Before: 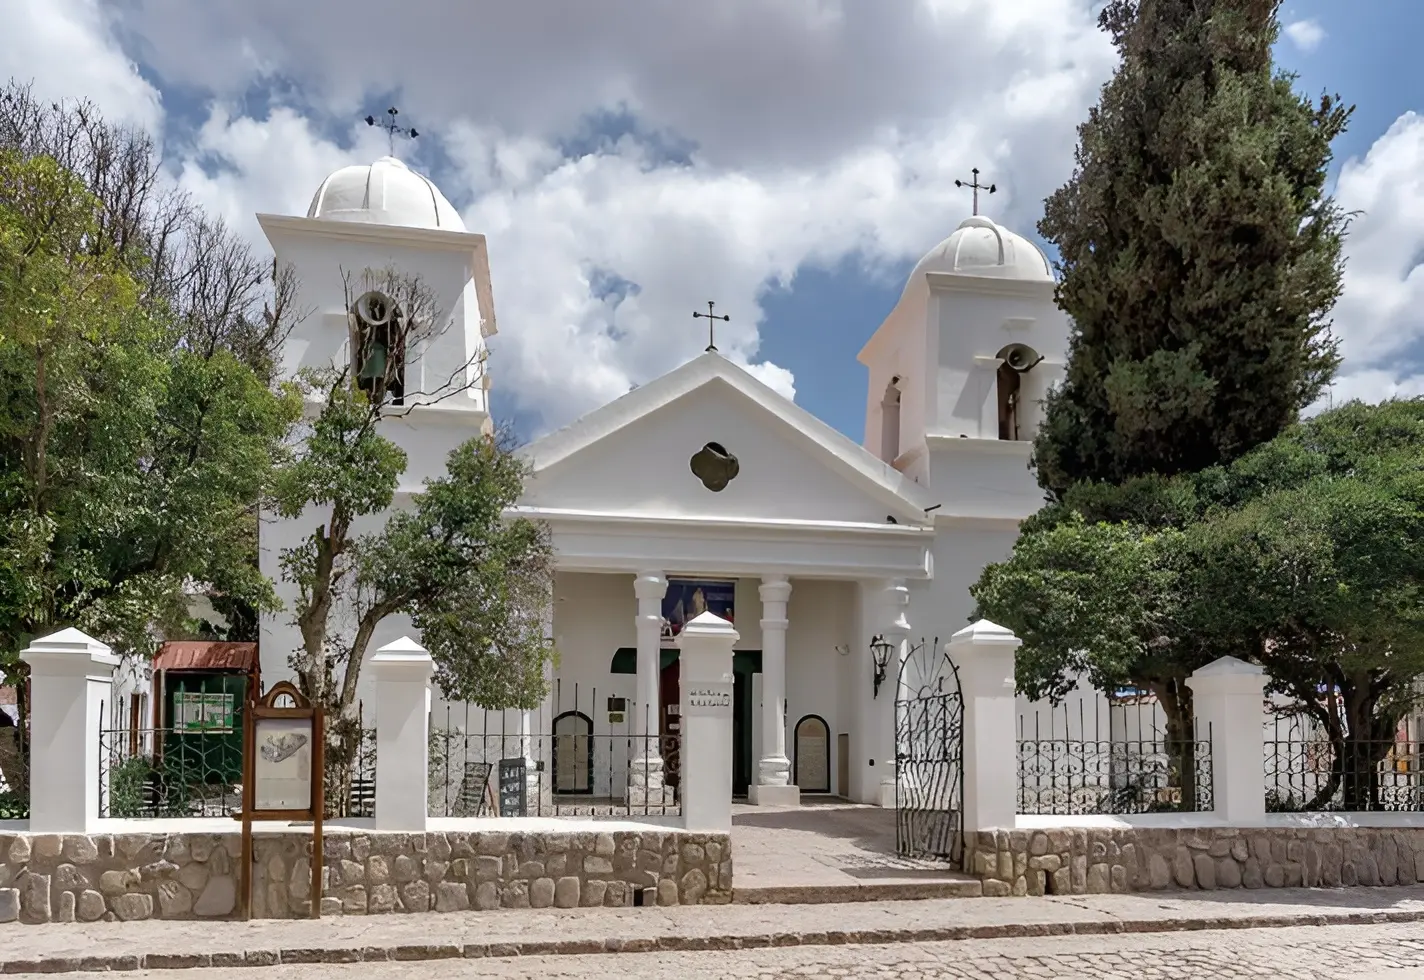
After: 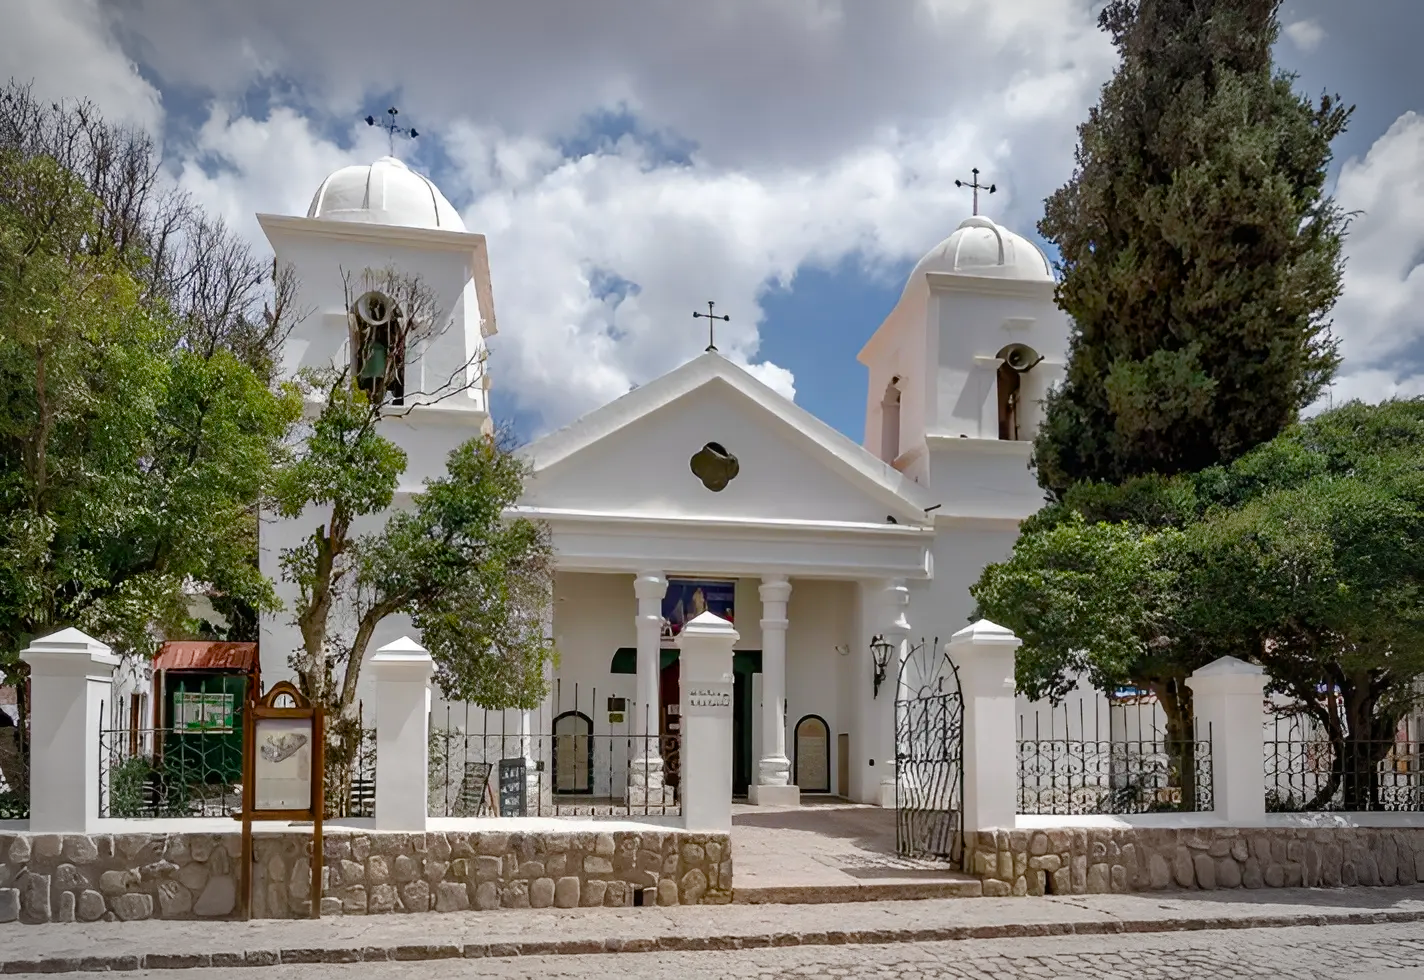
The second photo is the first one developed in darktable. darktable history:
vignetting: automatic ratio true
color balance rgb: perceptual saturation grading › global saturation 20%, perceptual saturation grading › highlights -25%, perceptual saturation grading › shadows 50%
